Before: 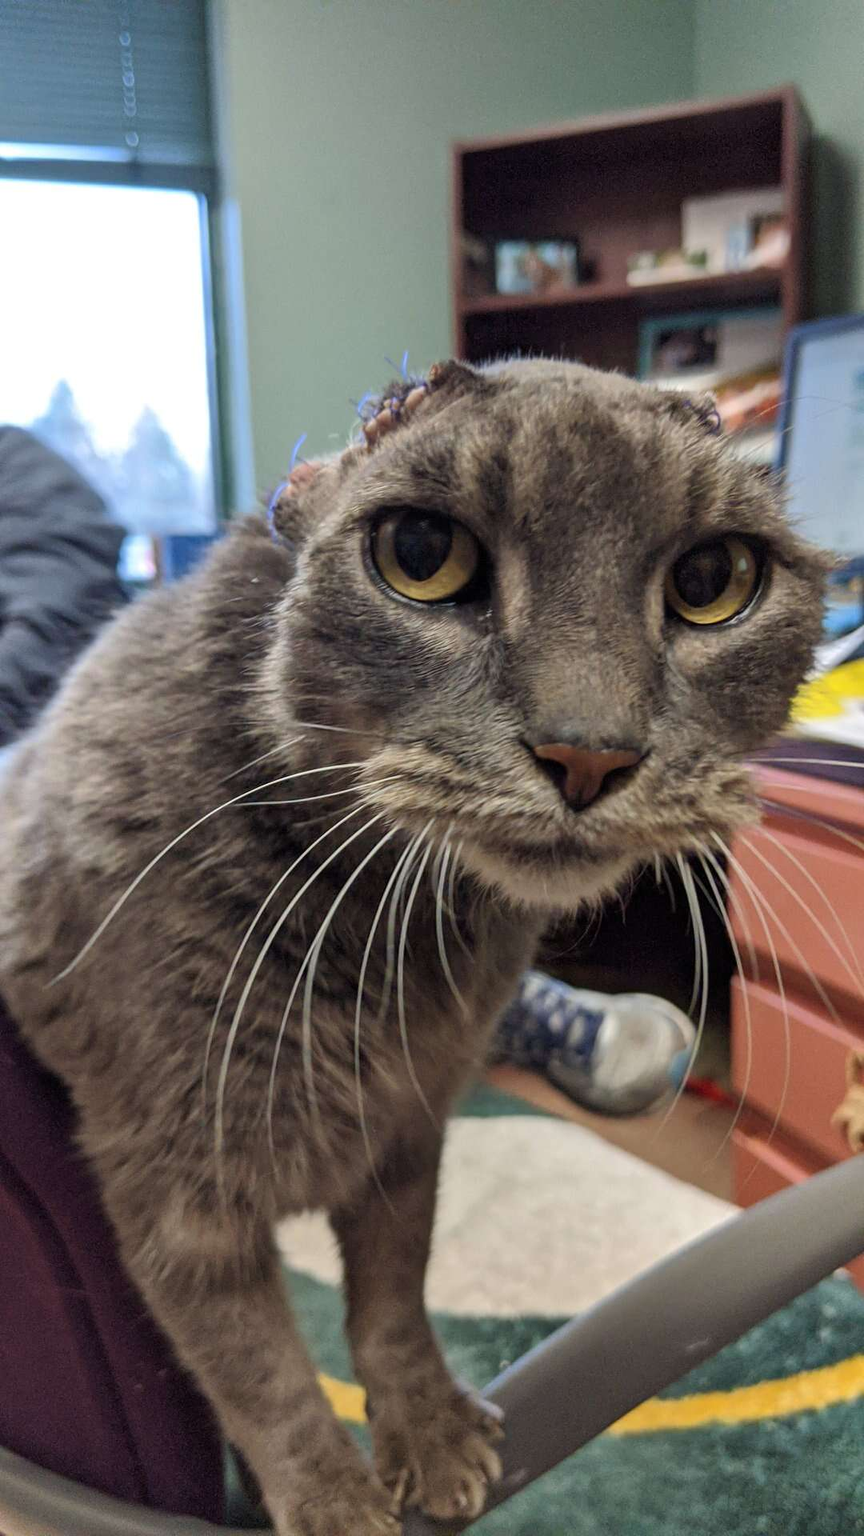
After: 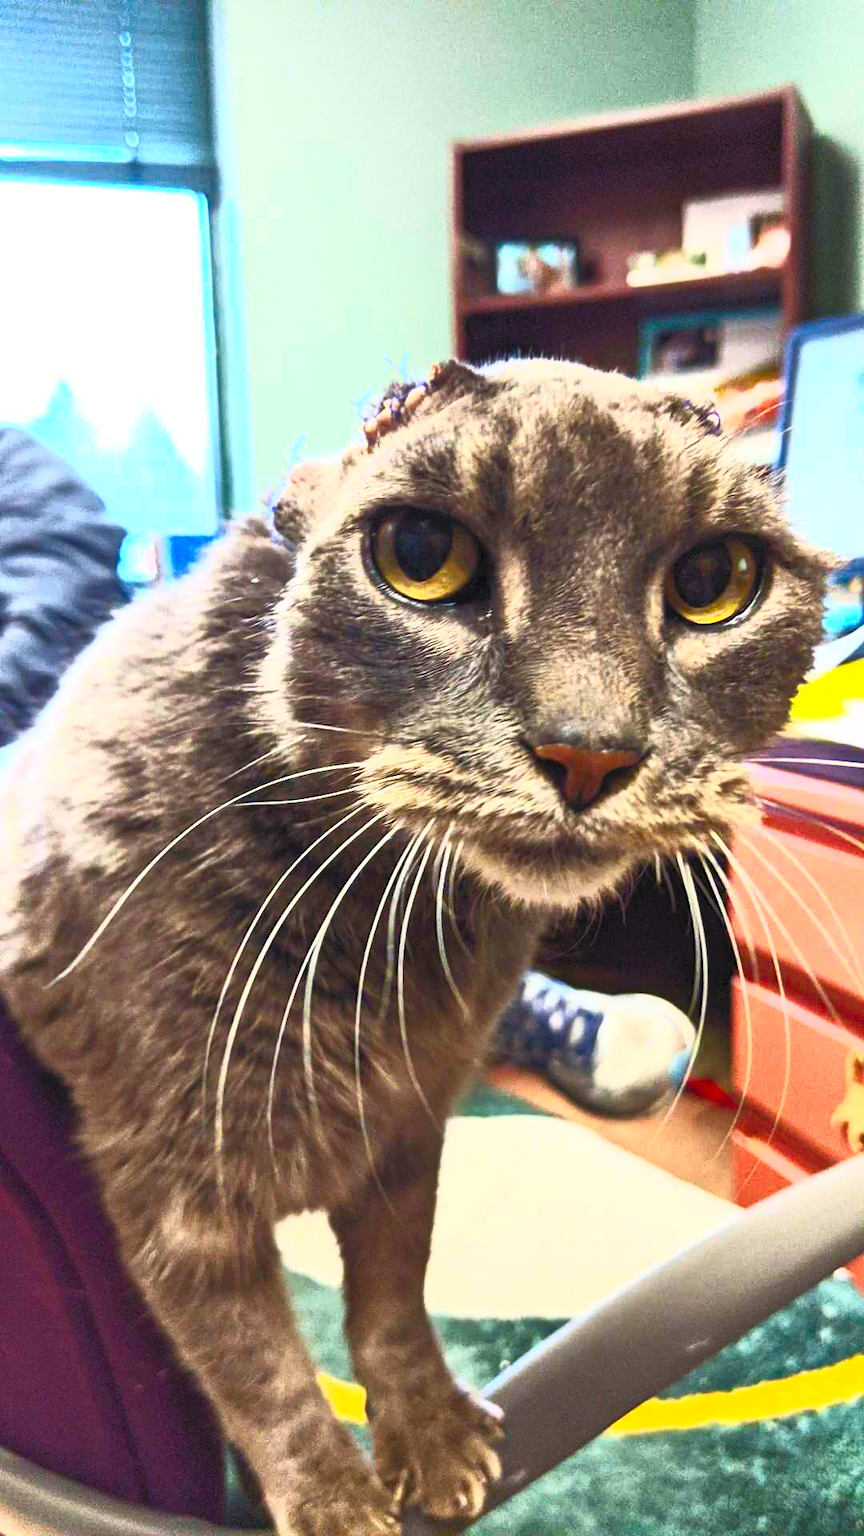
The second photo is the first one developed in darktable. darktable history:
contrast brightness saturation: contrast 0.987, brightness 0.986, saturation 0.983
